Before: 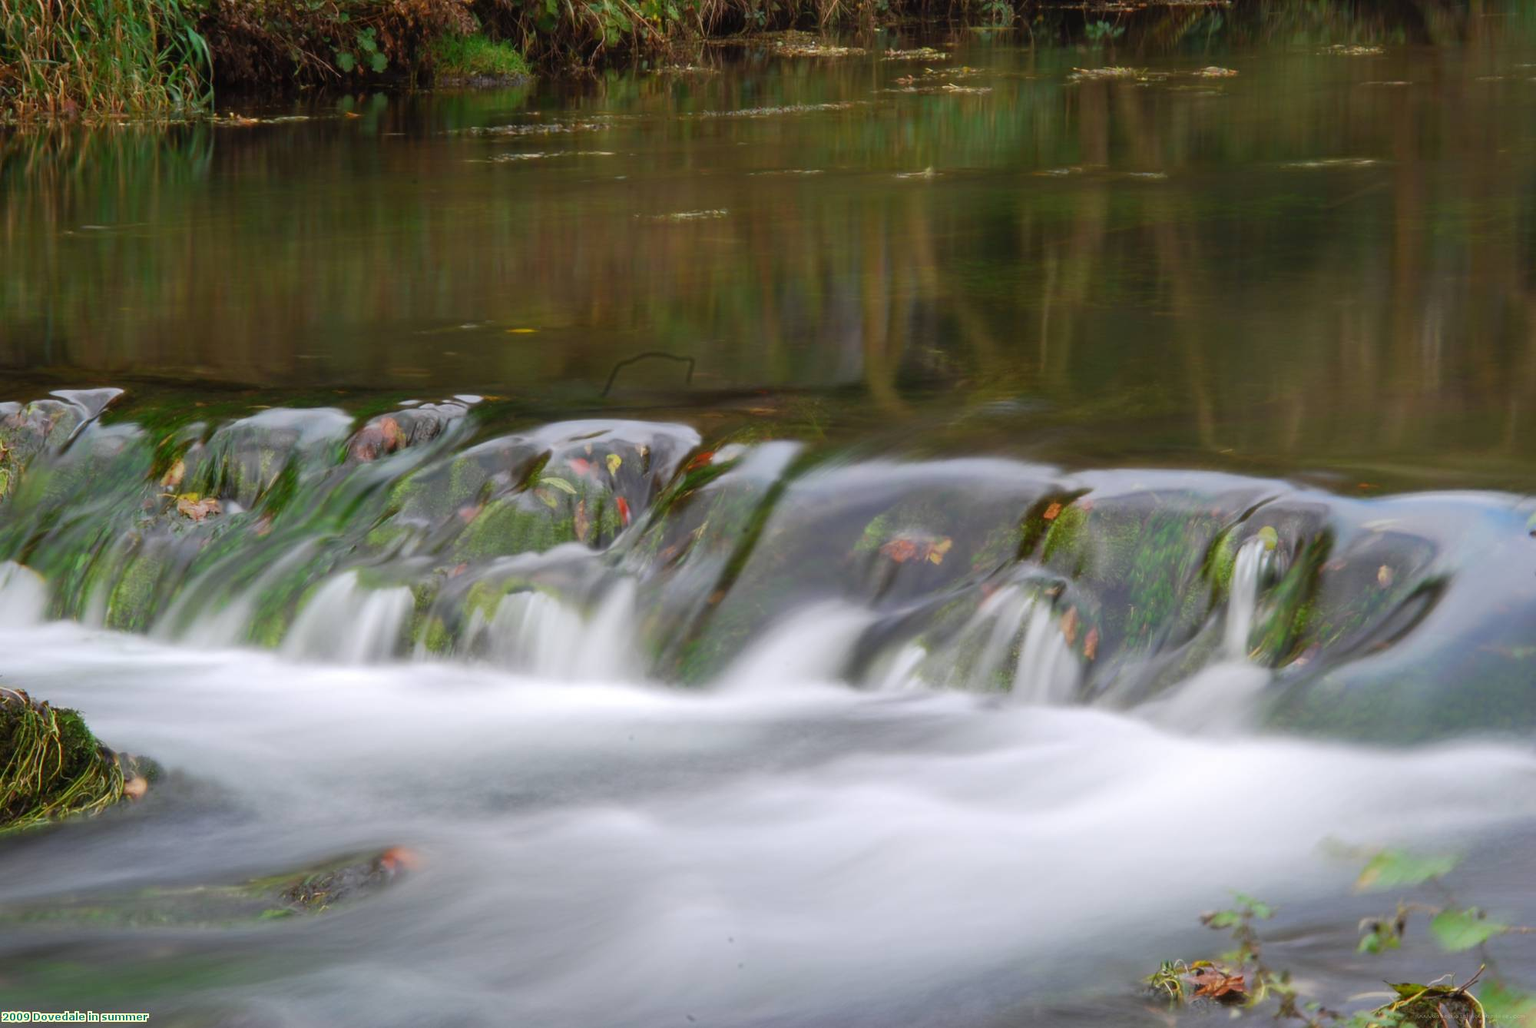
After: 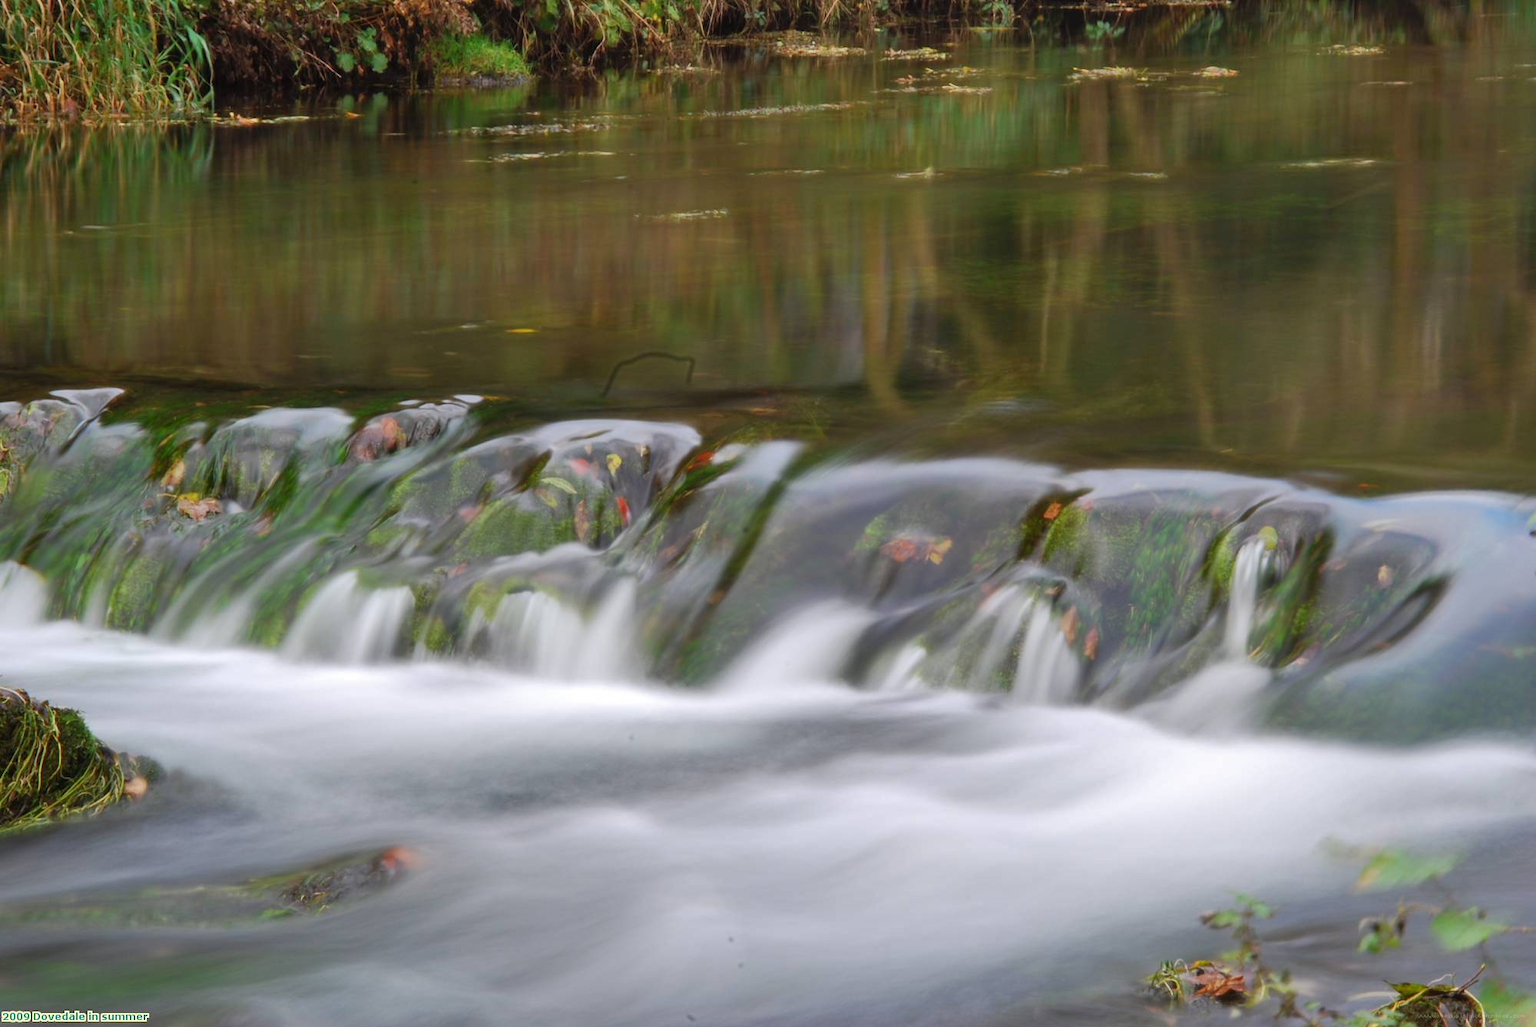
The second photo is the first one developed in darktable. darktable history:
shadows and highlights: highlights color adjustment 0%, soften with gaussian
tone equalizer: on, module defaults
